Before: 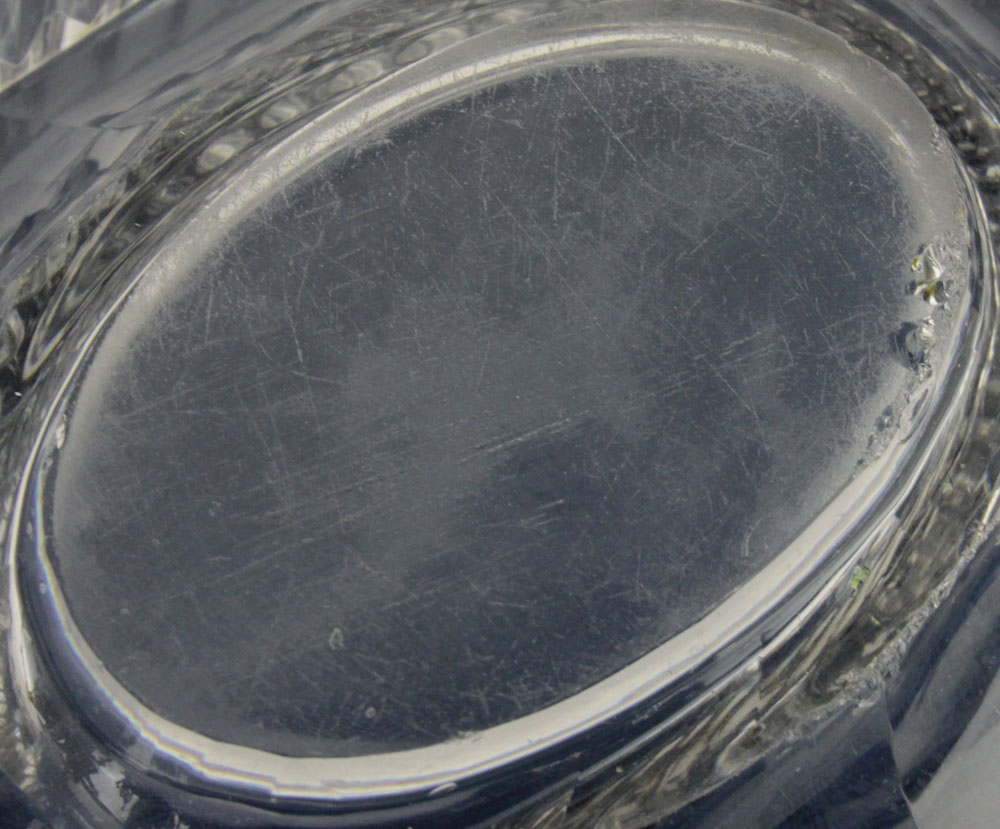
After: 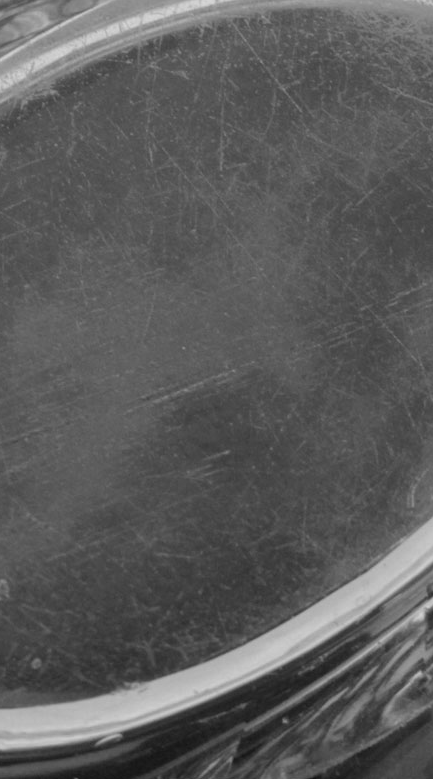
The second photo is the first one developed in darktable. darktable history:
crop: left 33.452%, top 6.025%, right 23.155%
monochrome: a 2.21, b -1.33, size 2.2
